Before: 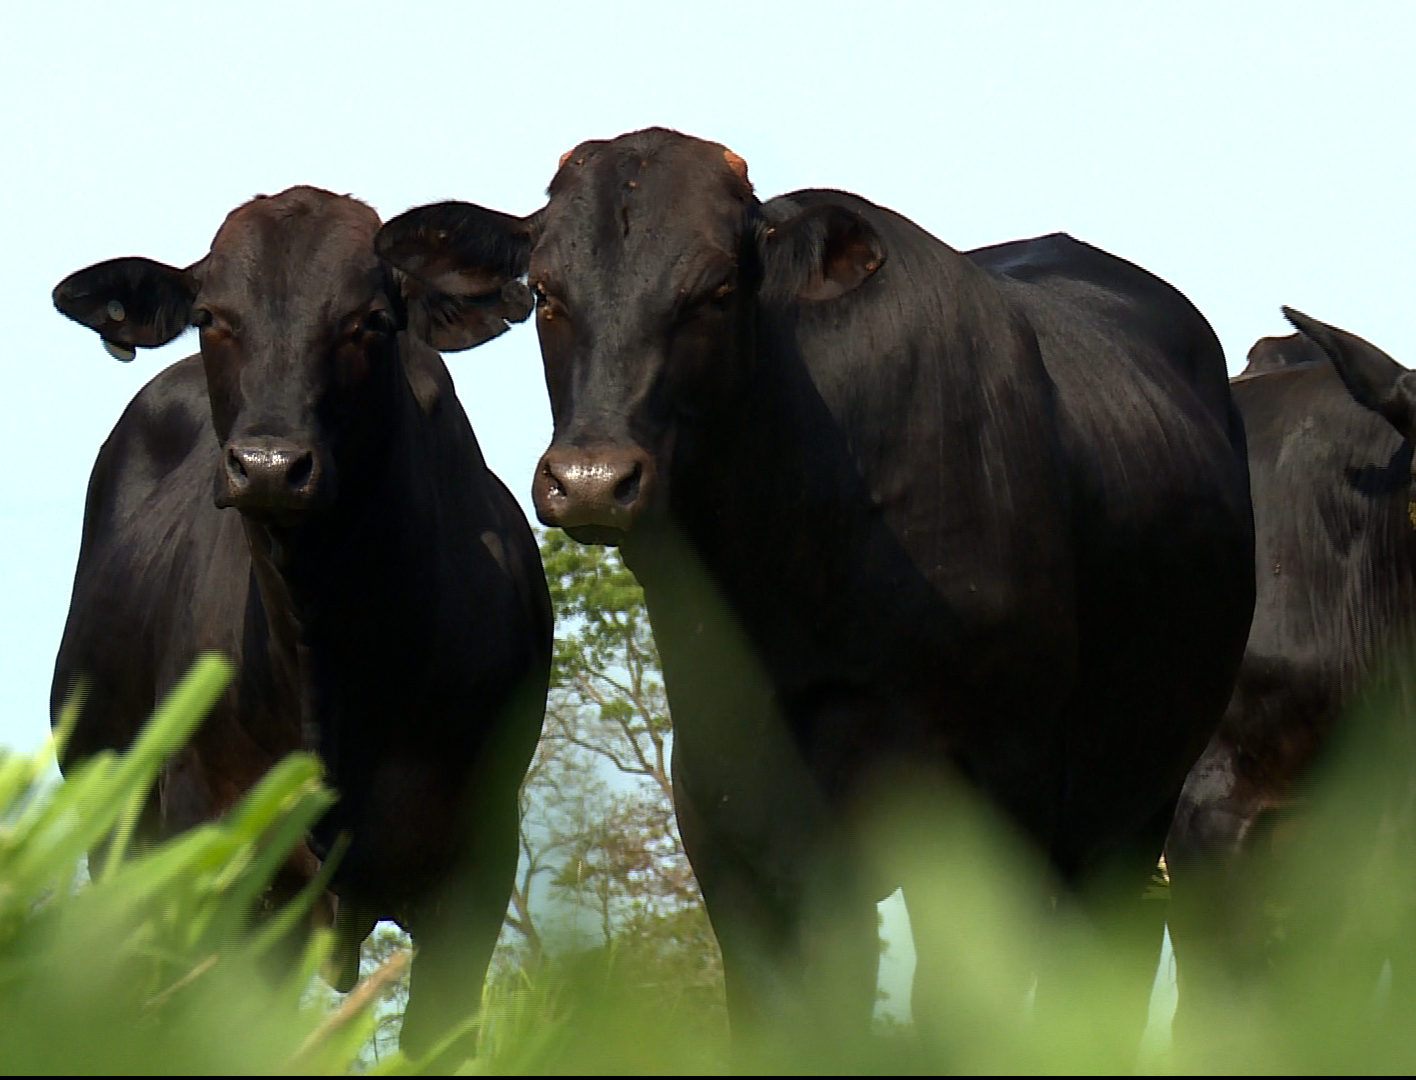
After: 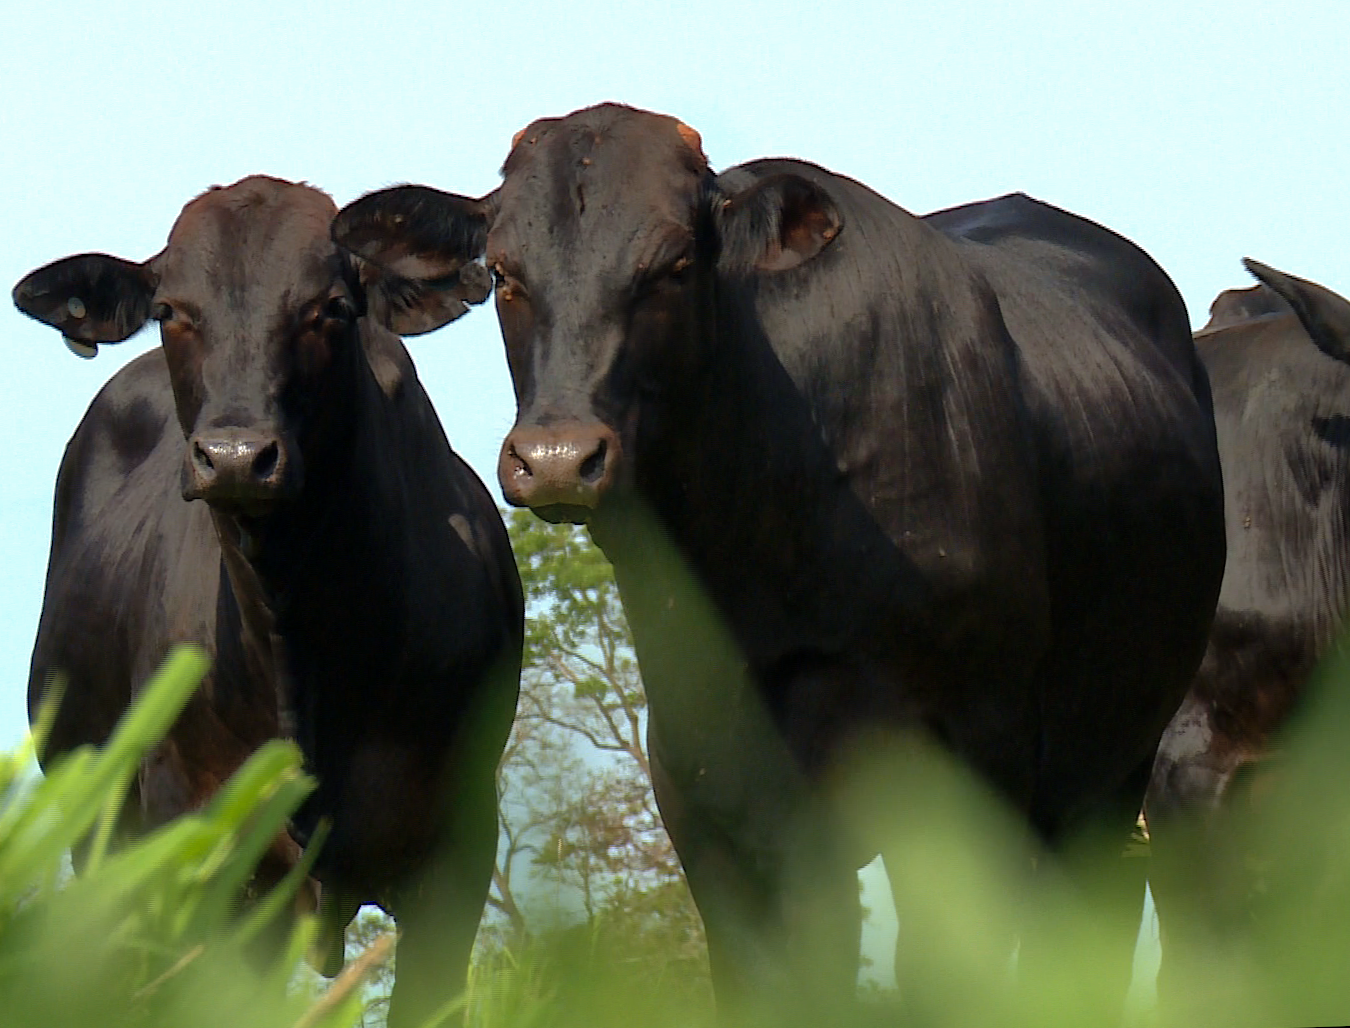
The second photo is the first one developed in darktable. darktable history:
rotate and perspective: rotation -2.12°, lens shift (vertical) 0.009, lens shift (horizontal) -0.008, automatic cropping original format, crop left 0.036, crop right 0.964, crop top 0.05, crop bottom 0.959
shadows and highlights: on, module defaults
